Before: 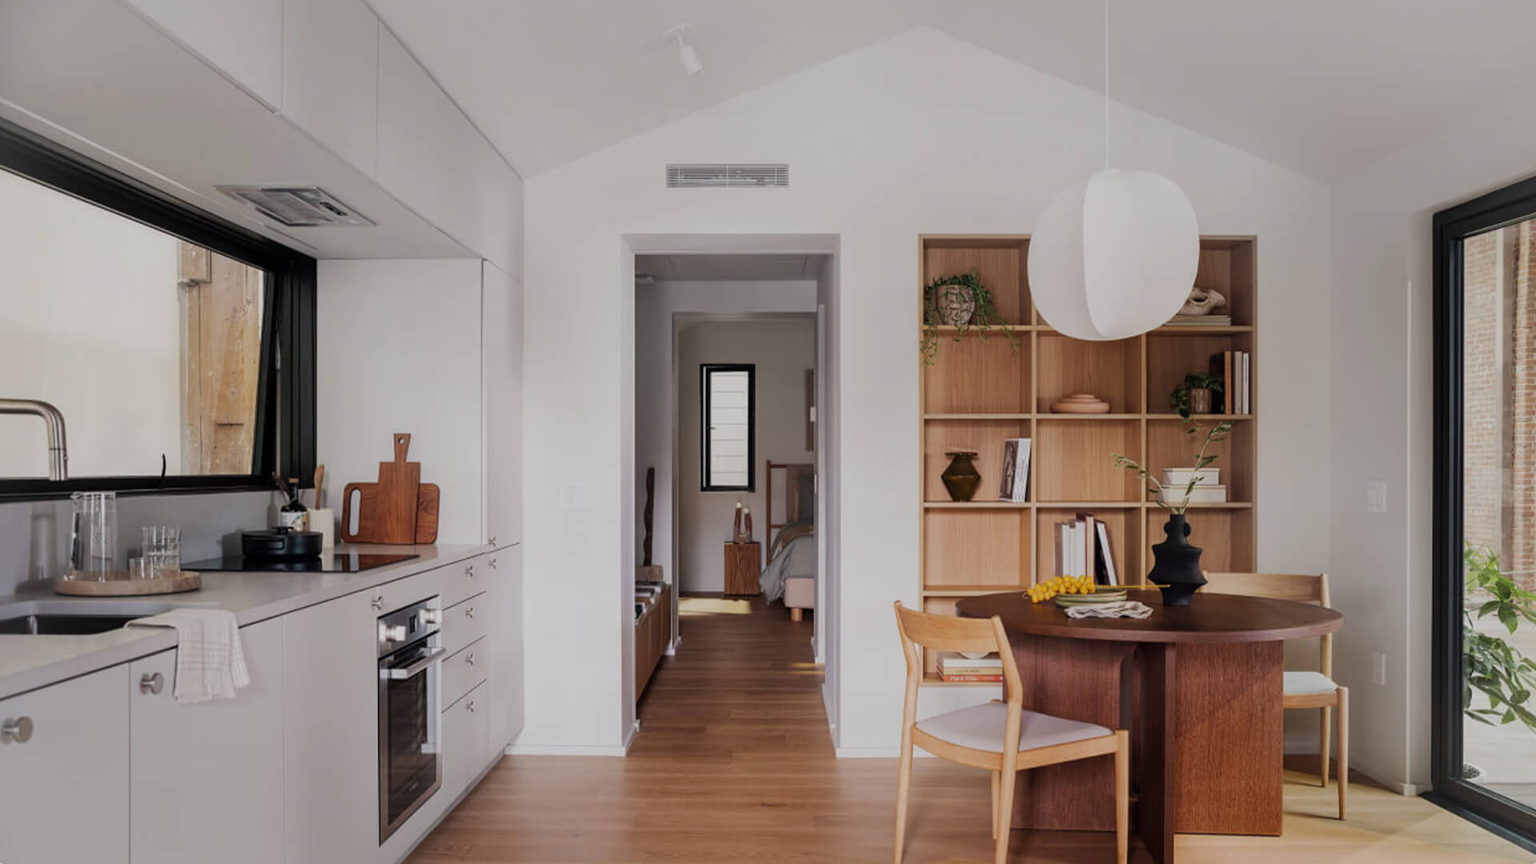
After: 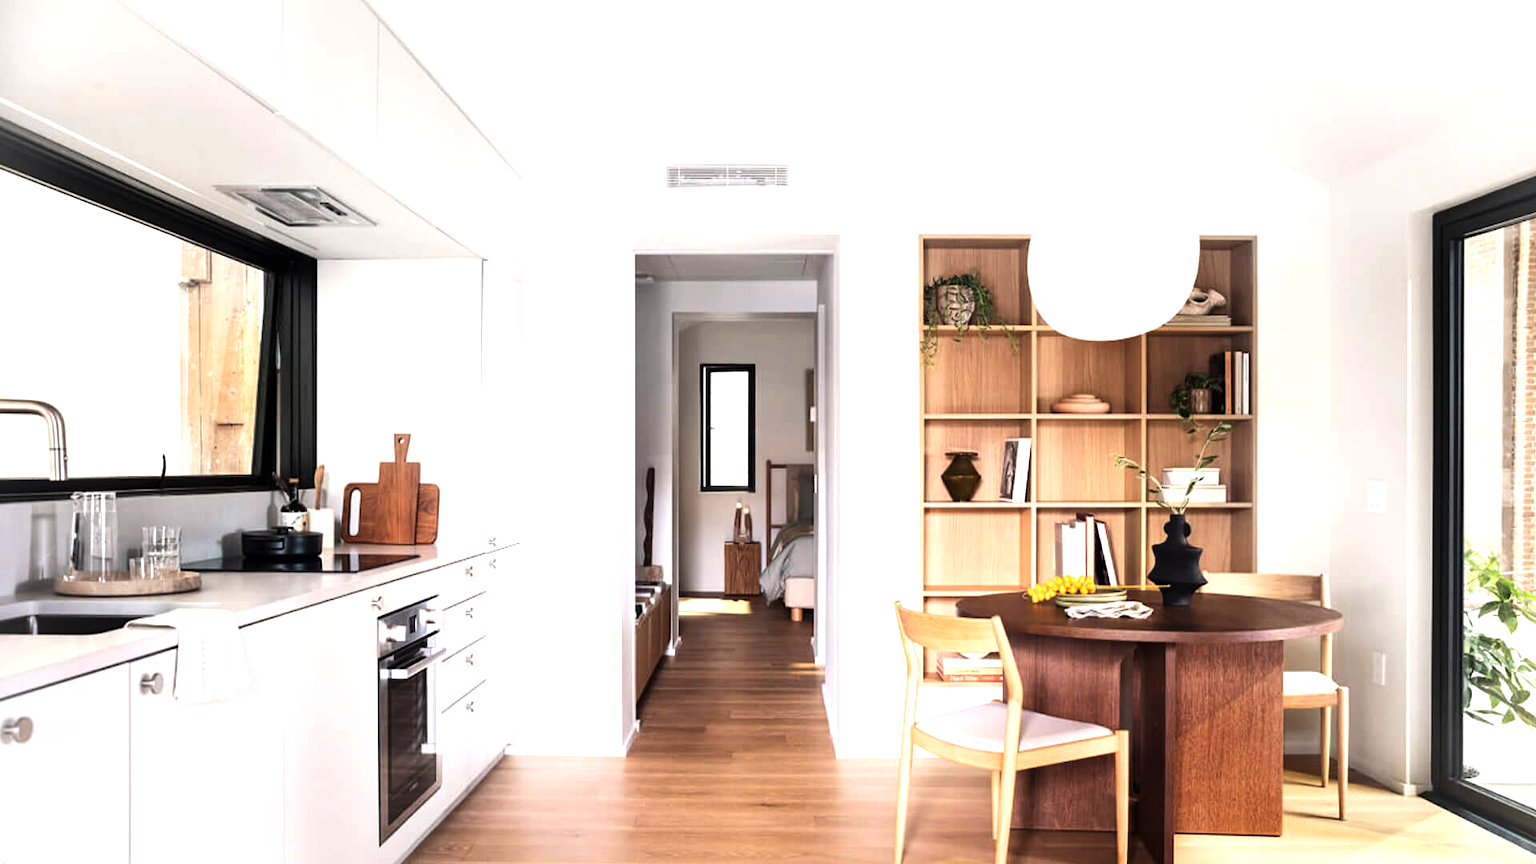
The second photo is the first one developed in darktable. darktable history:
tone equalizer: -8 EV -0.73 EV, -7 EV -0.695 EV, -6 EV -0.627 EV, -5 EV -0.405 EV, -3 EV 0.37 EV, -2 EV 0.6 EV, -1 EV 0.691 EV, +0 EV 0.767 EV, edges refinement/feathering 500, mask exposure compensation -1.57 EV, preserve details no
exposure: exposure 0.944 EV, compensate exposure bias true, compensate highlight preservation false
